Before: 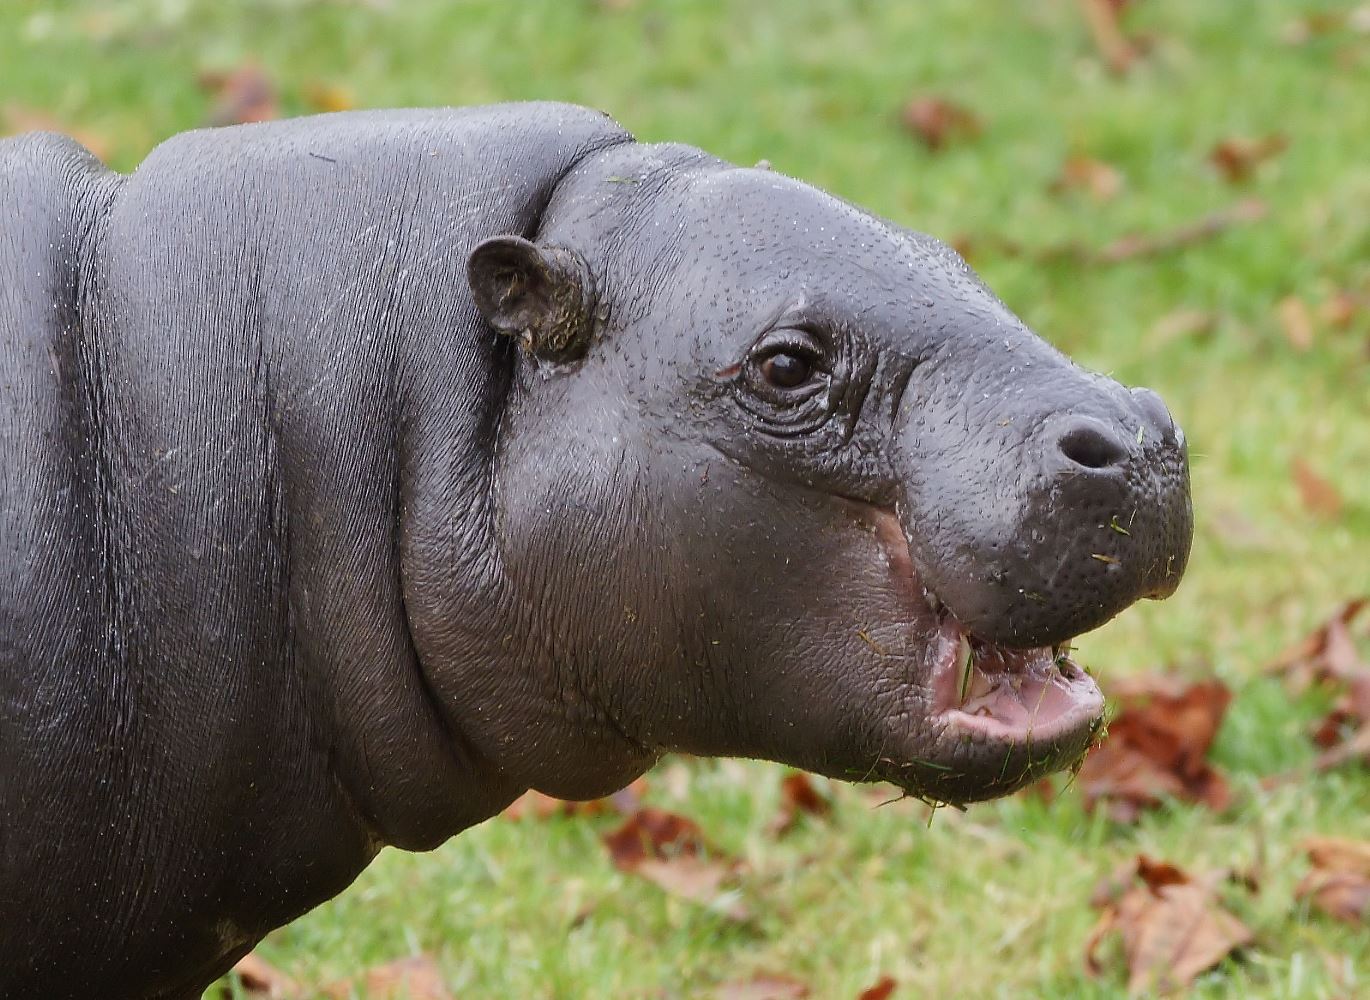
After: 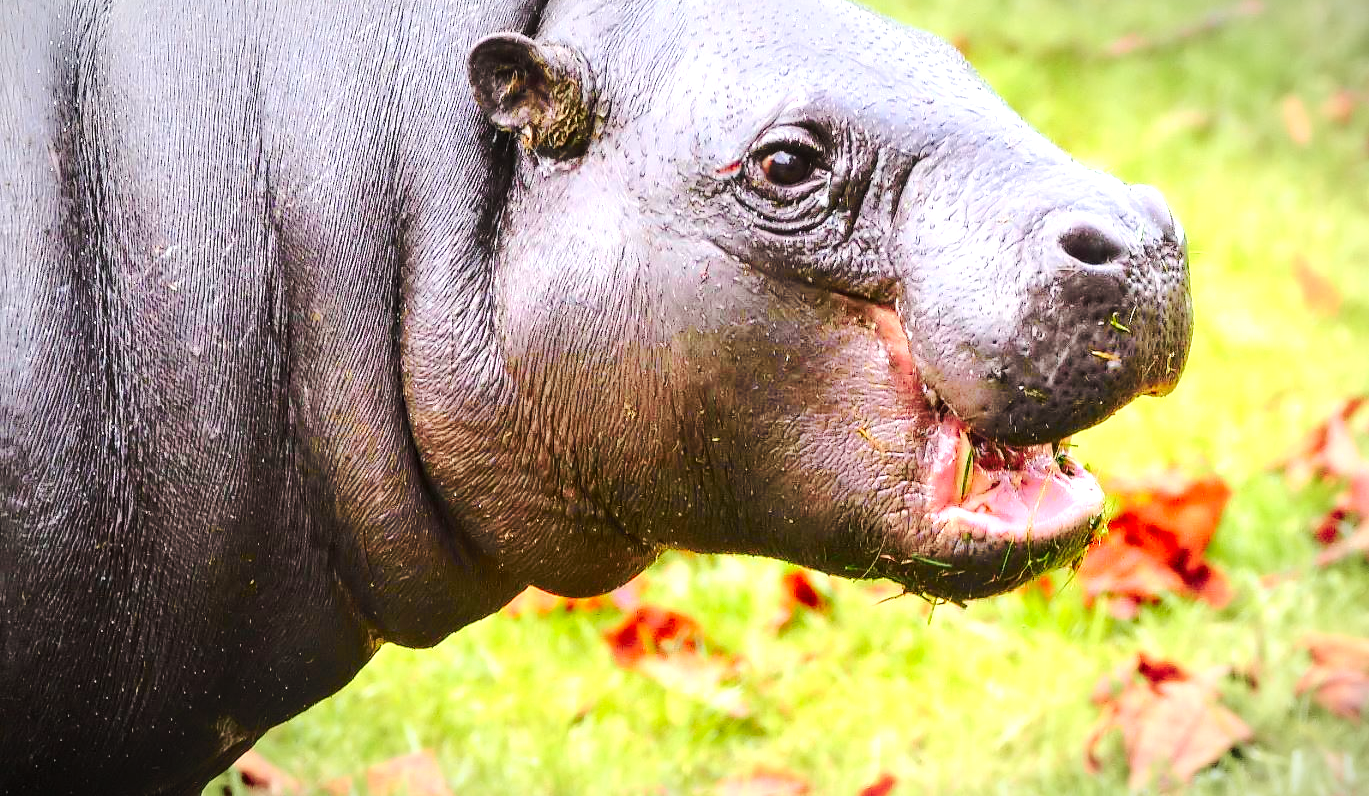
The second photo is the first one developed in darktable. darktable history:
exposure: black level correction 0.001, exposure 1.04 EV, compensate highlight preservation false
crop and rotate: top 20.356%
local contrast: on, module defaults
tone curve: curves: ch0 [(0, 0) (0.131, 0.135) (0.288, 0.372) (0.451, 0.608) (0.612, 0.739) (0.736, 0.832) (1, 1)]; ch1 [(0, 0) (0.392, 0.398) (0.487, 0.471) (0.496, 0.493) (0.519, 0.531) (0.557, 0.591) (0.581, 0.639) (0.622, 0.711) (1, 1)]; ch2 [(0, 0) (0.388, 0.344) (0.438, 0.425) (0.476, 0.482) (0.502, 0.508) (0.524, 0.531) (0.538, 0.58) (0.58, 0.621) (0.613, 0.679) (0.655, 0.738) (1, 1)], color space Lab, independent channels, preserve colors none
vignetting: fall-off start 80.71%, fall-off radius 61.7%, automatic ratio true, width/height ratio 1.412
levels: levels [0, 0.474, 0.947]
base curve: curves: ch0 [(0, 0) (0.073, 0.04) (0.157, 0.139) (0.492, 0.492) (0.758, 0.758) (1, 1)], preserve colors none
